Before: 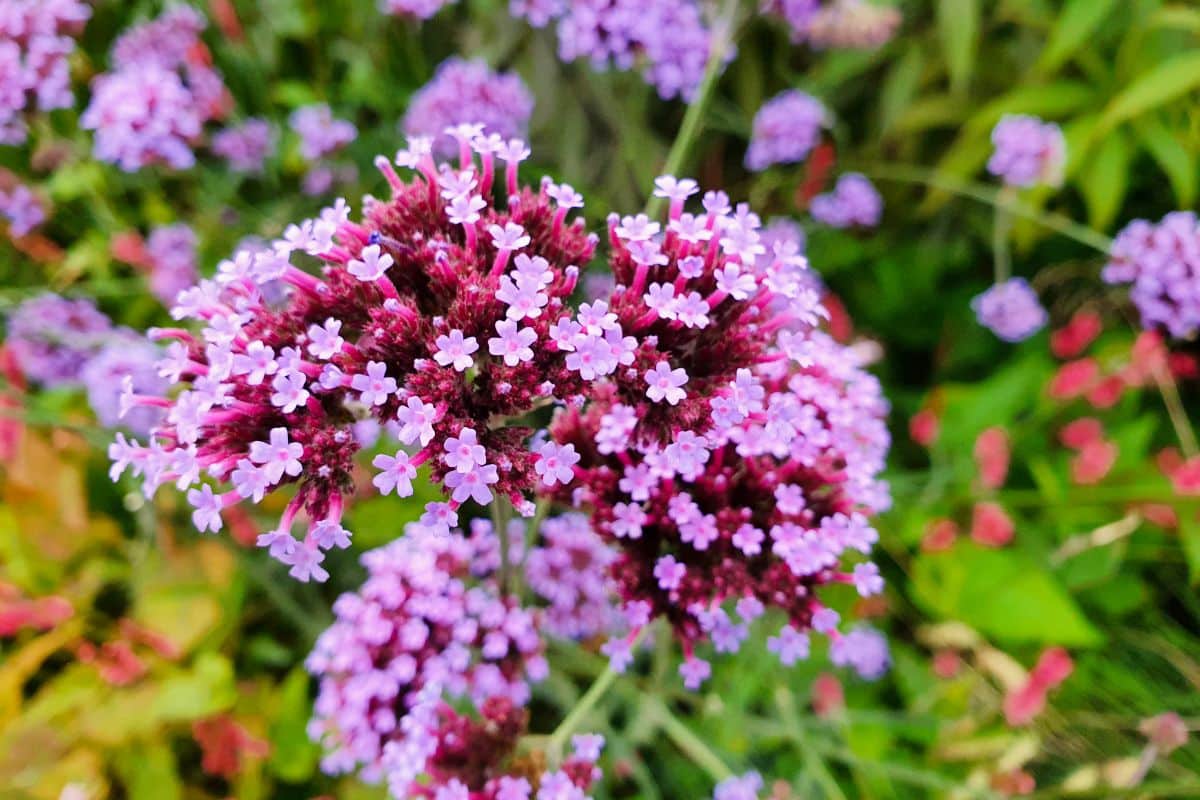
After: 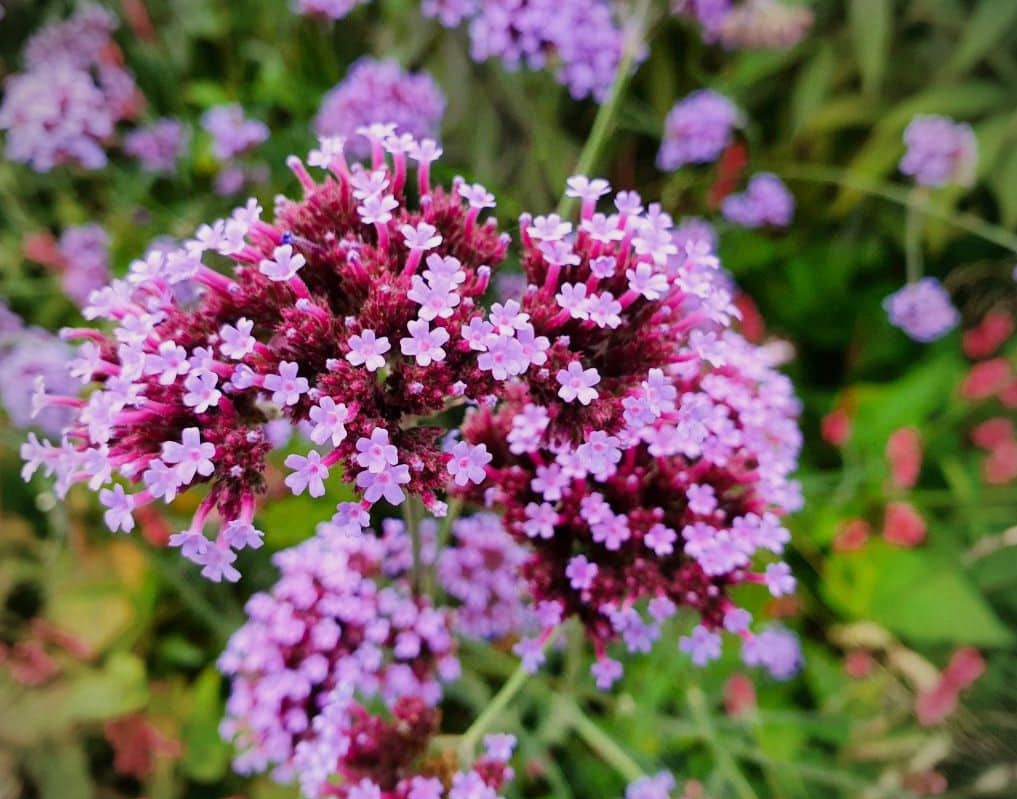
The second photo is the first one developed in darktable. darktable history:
crop: left 7.338%, right 7.868%
exposure: exposure -0.212 EV, compensate highlight preservation false
vignetting: on, module defaults
